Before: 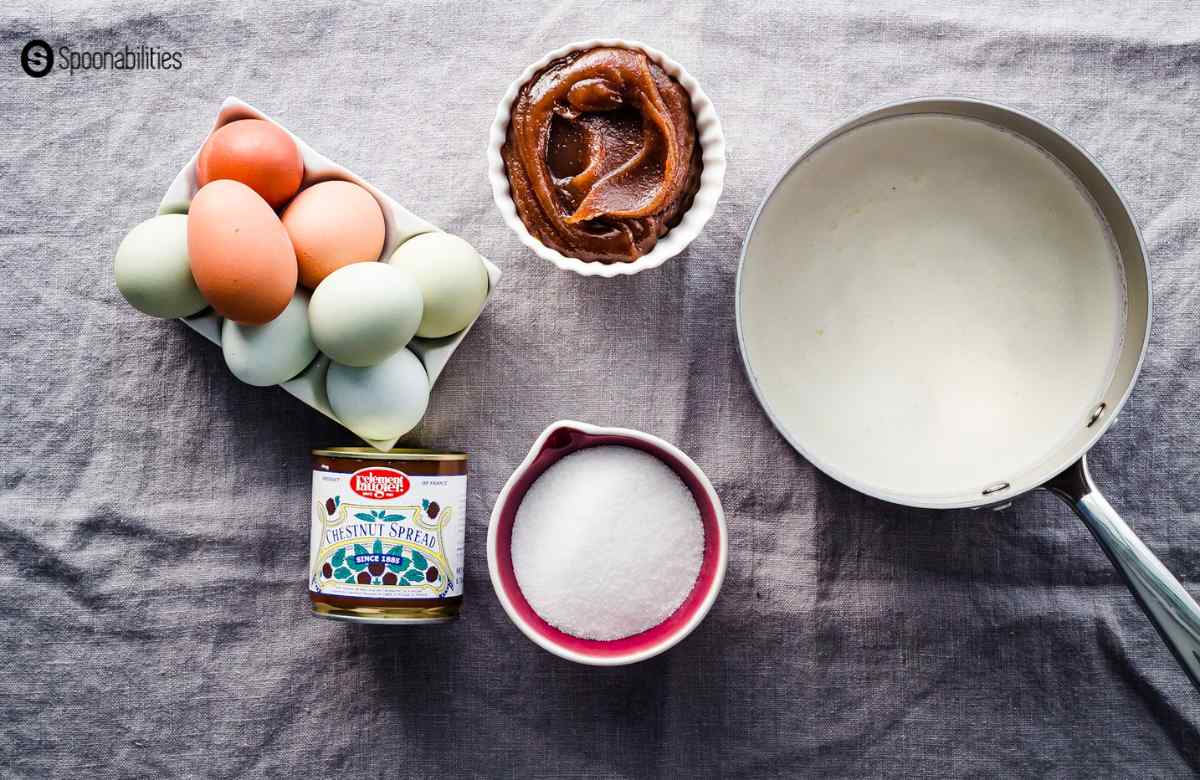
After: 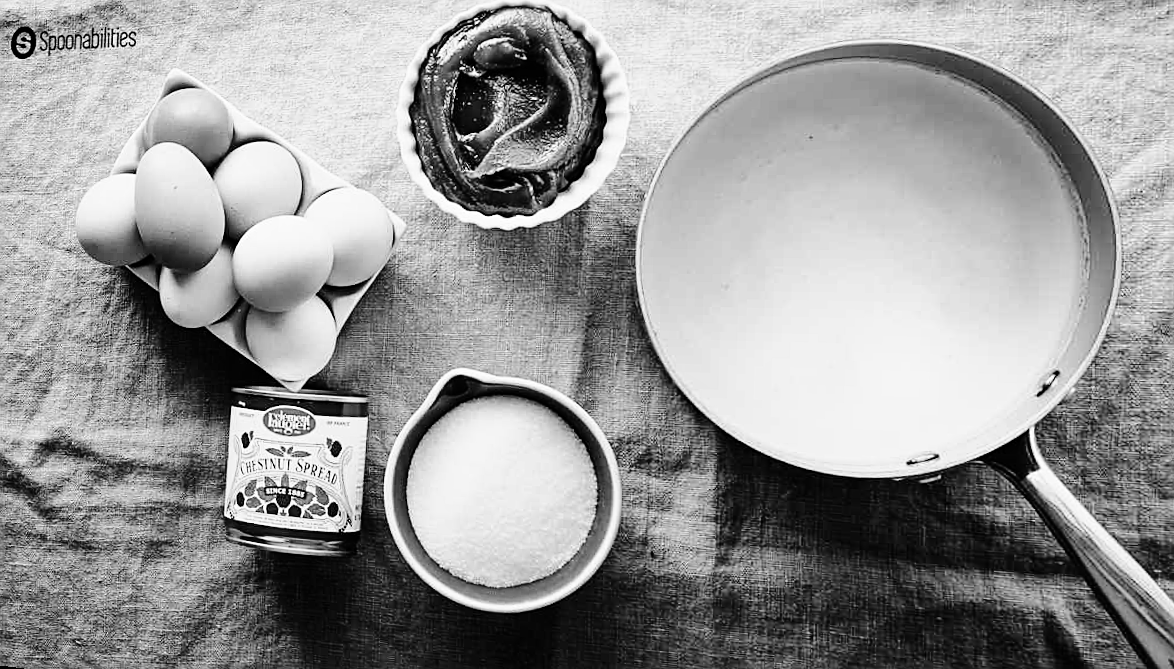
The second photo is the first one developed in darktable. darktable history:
sharpen: on, module defaults
monochrome: a 32, b 64, size 2.3
tone curve: curves: ch0 [(0, 0) (0.003, 0.003) (0.011, 0.005) (0.025, 0.008) (0.044, 0.012) (0.069, 0.02) (0.1, 0.031) (0.136, 0.047) (0.177, 0.088) (0.224, 0.141) (0.277, 0.222) (0.335, 0.32) (0.399, 0.422) (0.468, 0.523) (0.543, 0.623) (0.623, 0.716) (0.709, 0.796) (0.801, 0.878) (0.898, 0.957) (1, 1)], preserve colors none
exposure: compensate highlight preservation false
rotate and perspective: rotation 1.69°, lens shift (vertical) -0.023, lens shift (horizontal) -0.291, crop left 0.025, crop right 0.988, crop top 0.092, crop bottom 0.842
